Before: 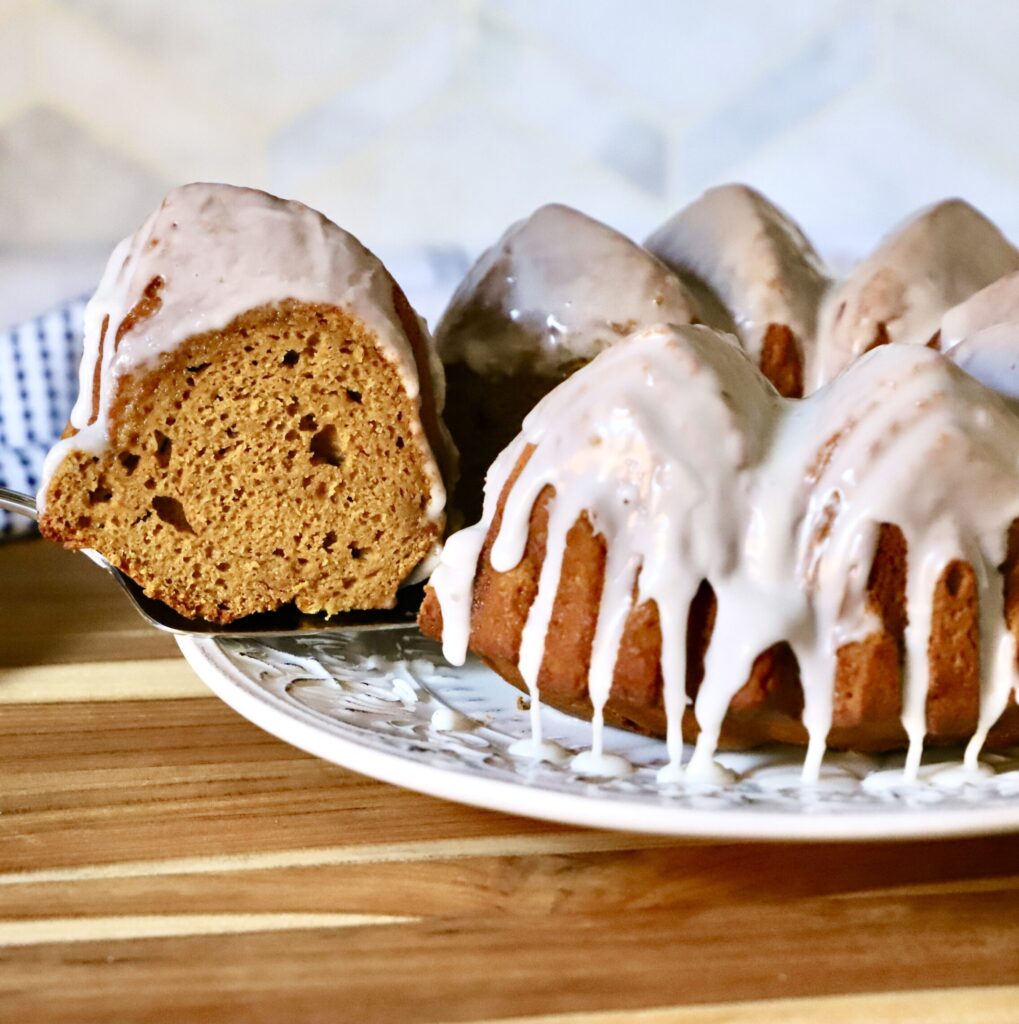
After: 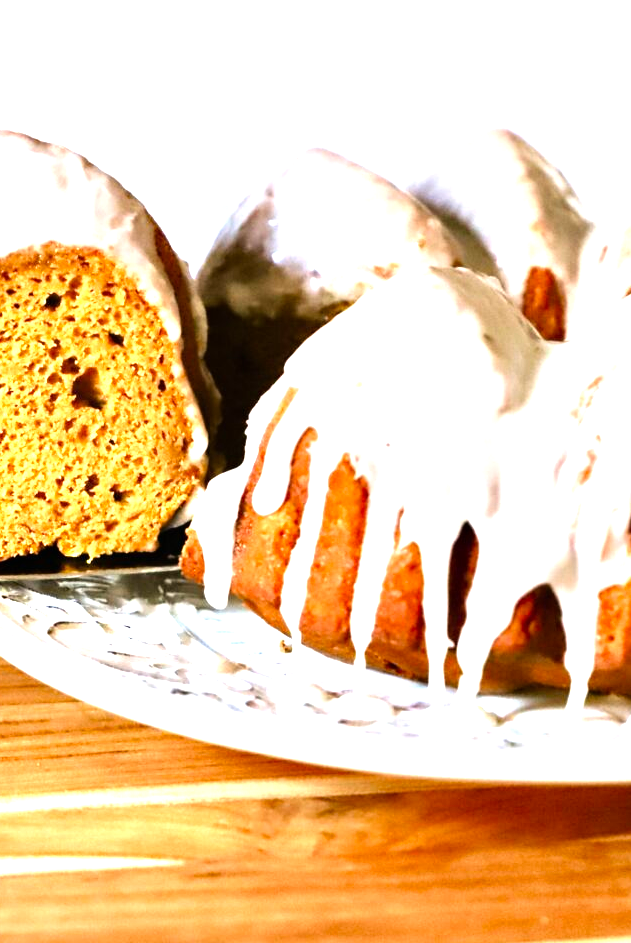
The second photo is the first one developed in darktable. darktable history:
exposure: black level correction 0, exposure 0.699 EV, compensate highlight preservation false
tone equalizer: -8 EV -0.749 EV, -7 EV -0.737 EV, -6 EV -0.638 EV, -5 EV -0.386 EV, -3 EV 0.401 EV, -2 EV 0.6 EV, -1 EV 0.695 EV, +0 EV 0.763 EV, mask exposure compensation -0.504 EV
crop and rotate: left 23.401%, top 5.641%, right 14.631%, bottom 2.252%
